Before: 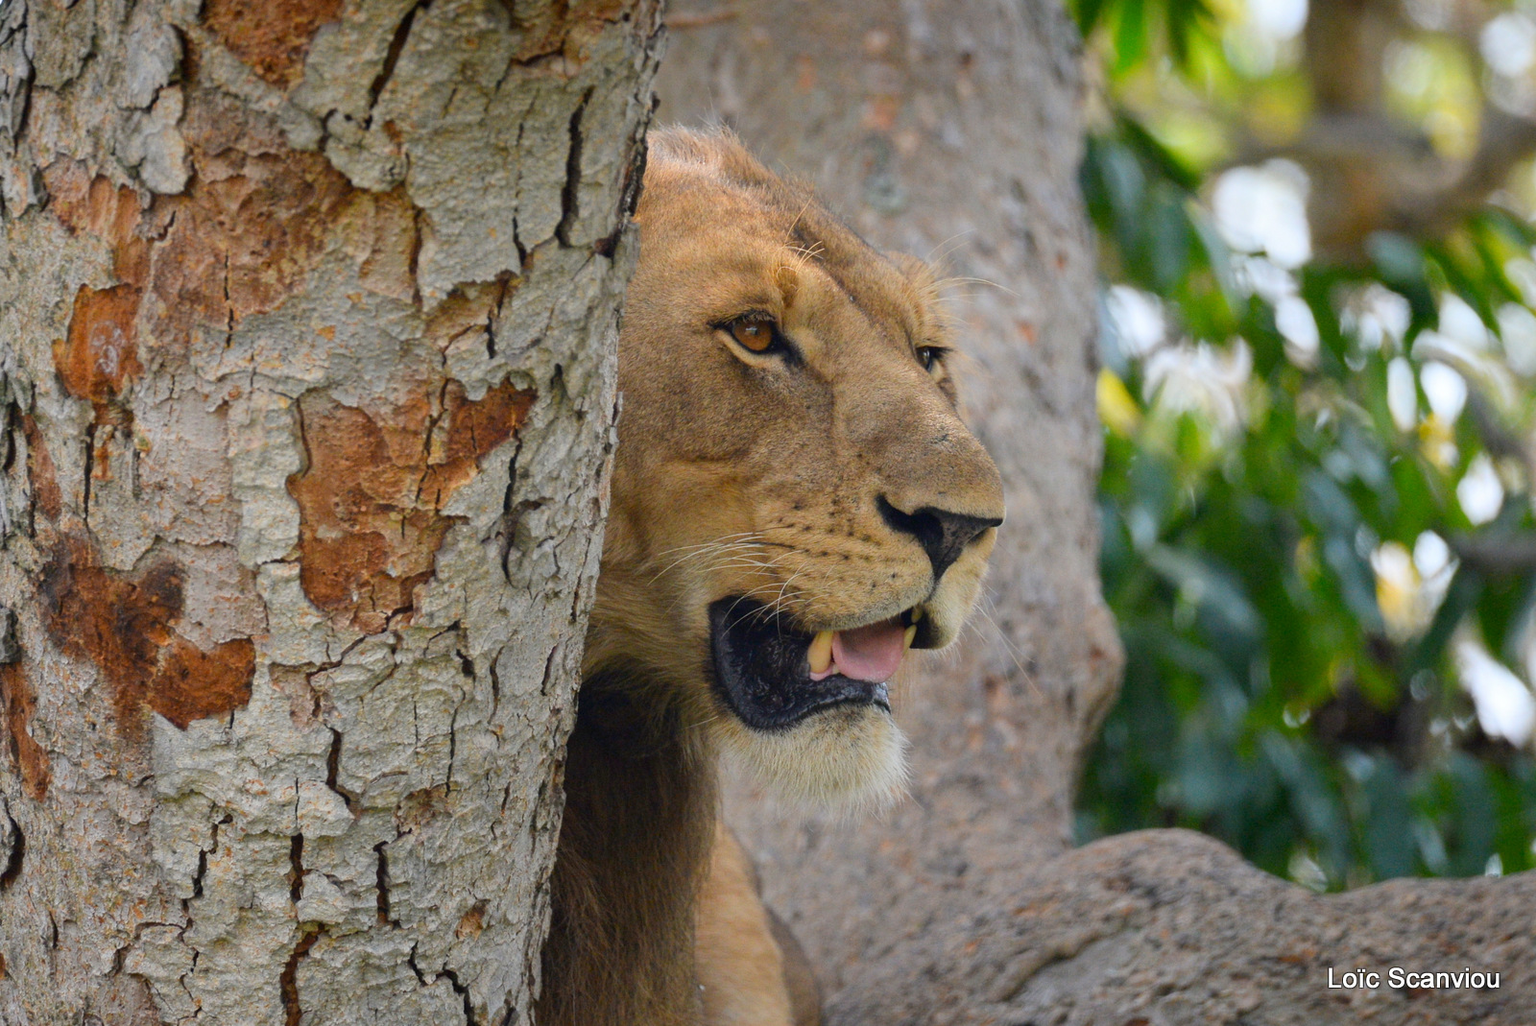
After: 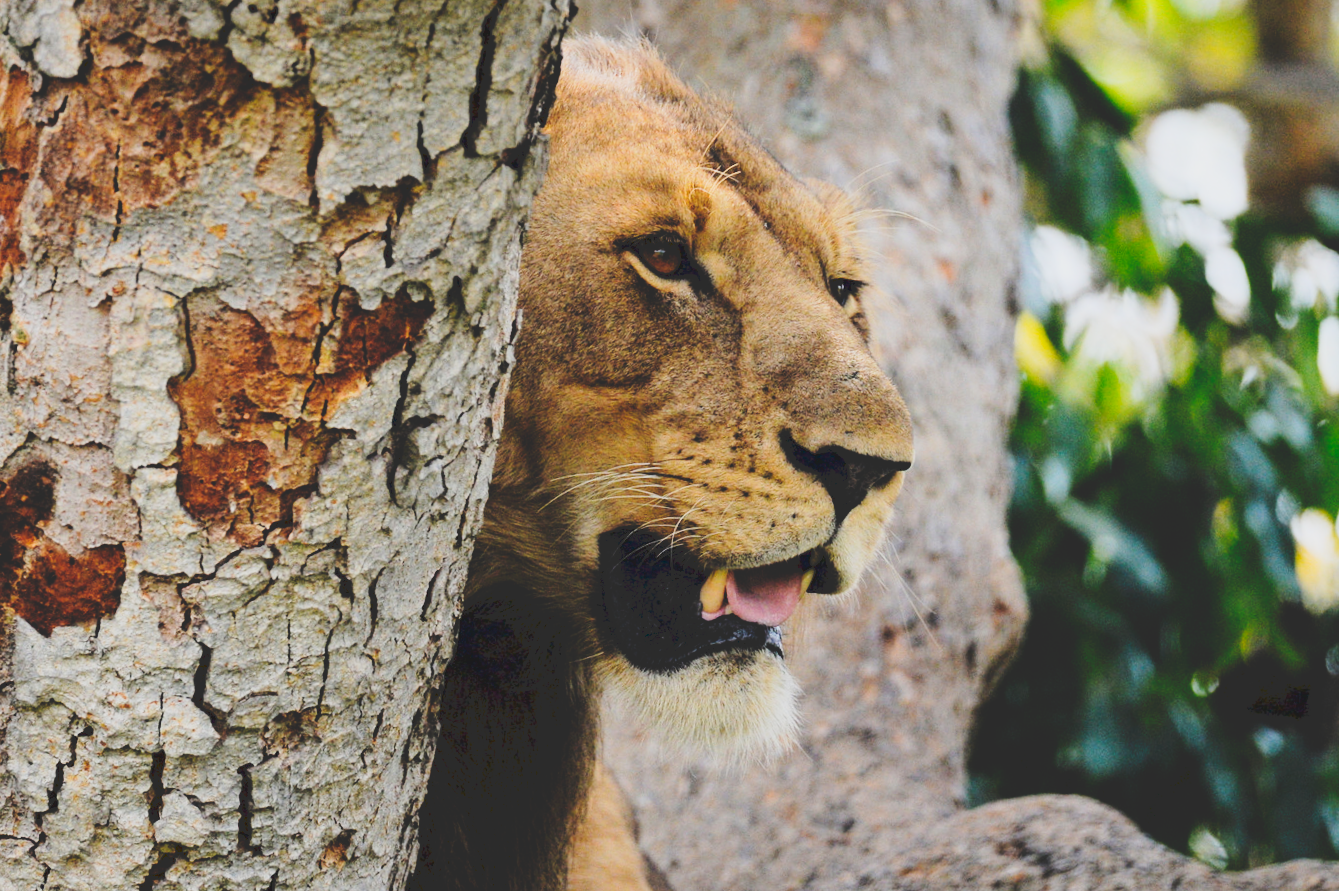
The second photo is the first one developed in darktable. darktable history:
crop and rotate: angle -3.09°, left 5.039%, top 5.229%, right 4.602%, bottom 4.74%
tone curve: curves: ch0 [(0, 0) (0.003, 0.172) (0.011, 0.177) (0.025, 0.177) (0.044, 0.177) (0.069, 0.178) (0.1, 0.181) (0.136, 0.19) (0.177, 0.208) (0.224, 0.226) (0.277, 0.274) (0.335, 0.338) (0.399, 0.43) (0.468, 0.535) (0.543, 0.635) (0.623, 0.726) (0.709, 0.815) (0.801, 0.882) (0.898, 0.936) (1, 1)], preserve colors none
filmic rgb: black relative exposure -5.07 EV, white relative exposure 3.97 EV, threshold 3.04 EV, hardness 2.88, contrast 1.299, highlights saturation mix -30.3%, enable highlight reconstruction true
